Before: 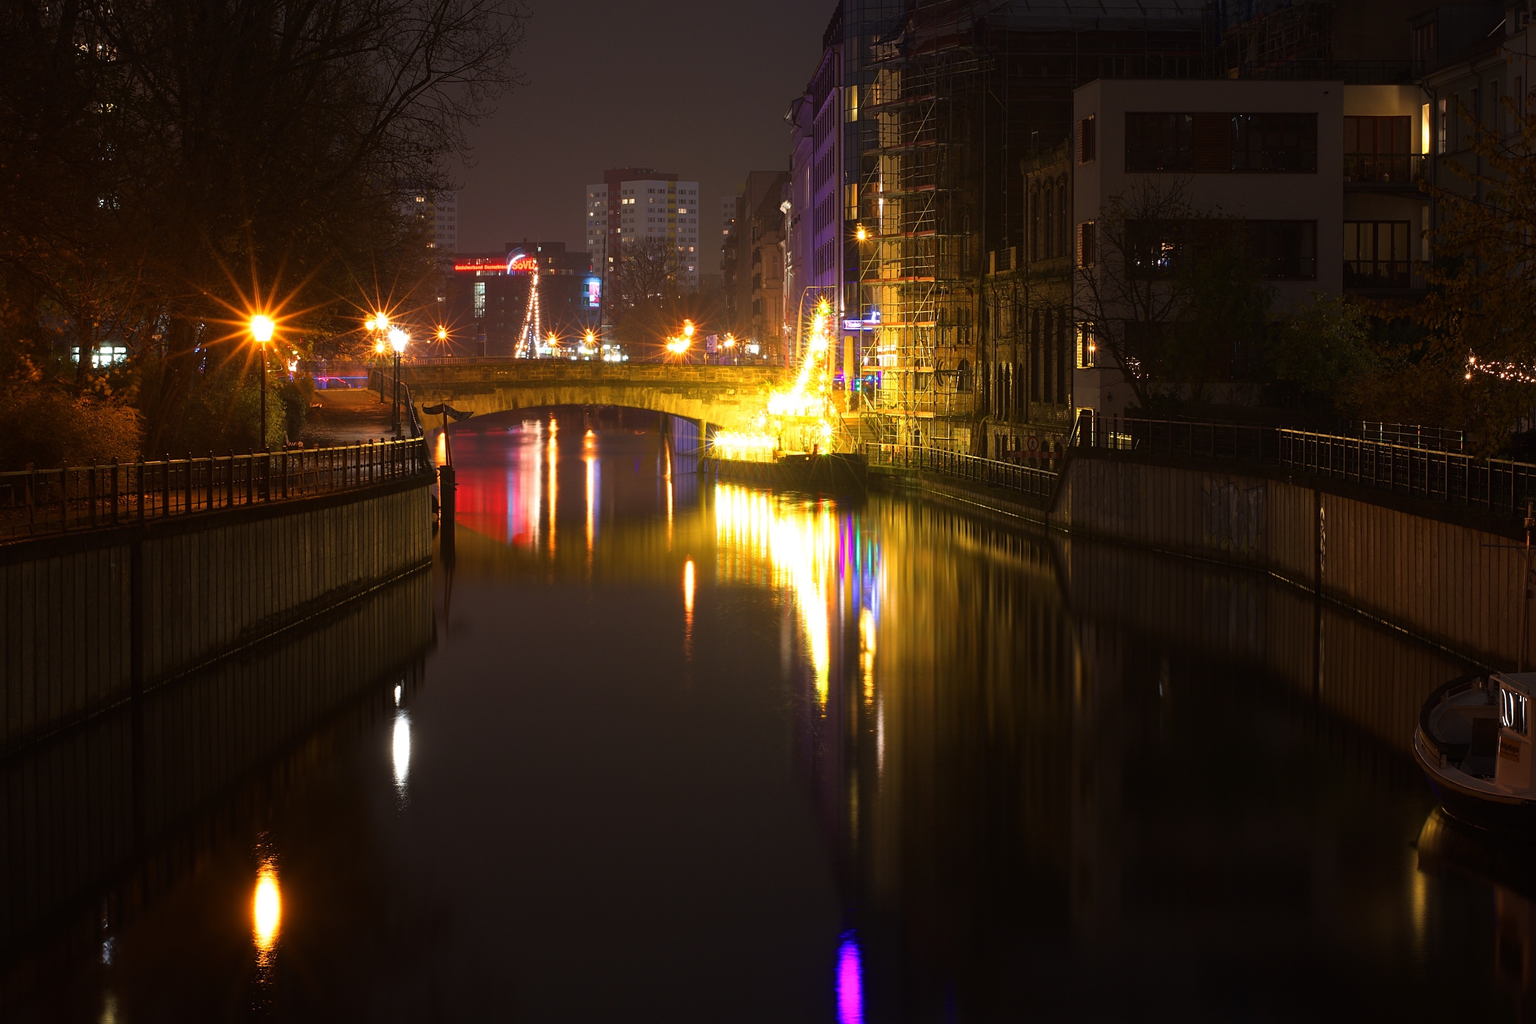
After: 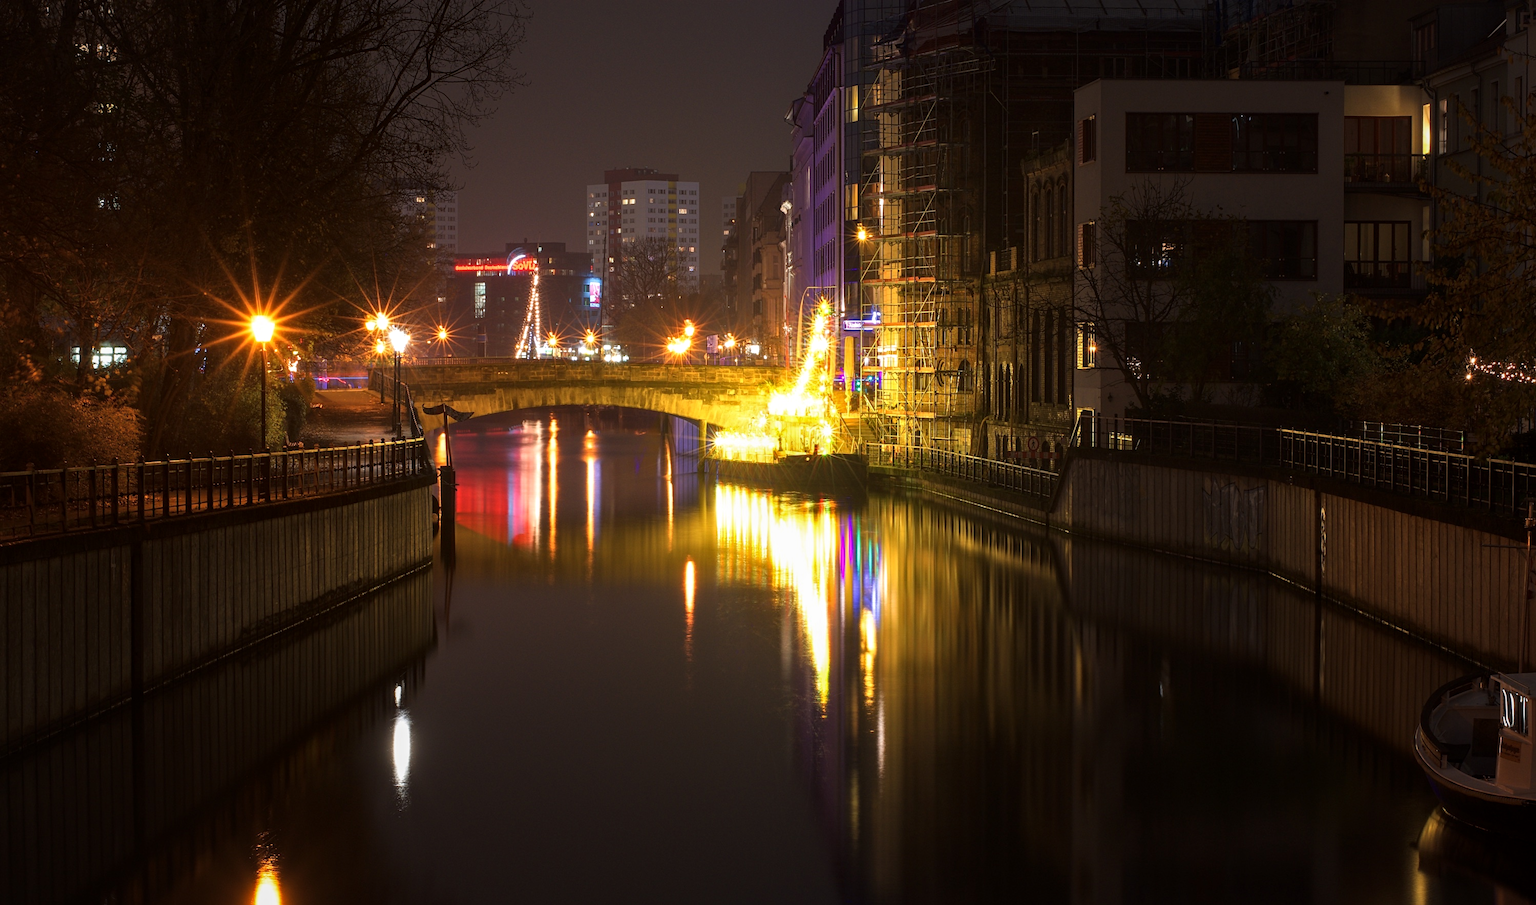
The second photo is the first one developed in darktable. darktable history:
local contrast: on, module defaults
crop and rotate: top 0%, bottom 11.591%
